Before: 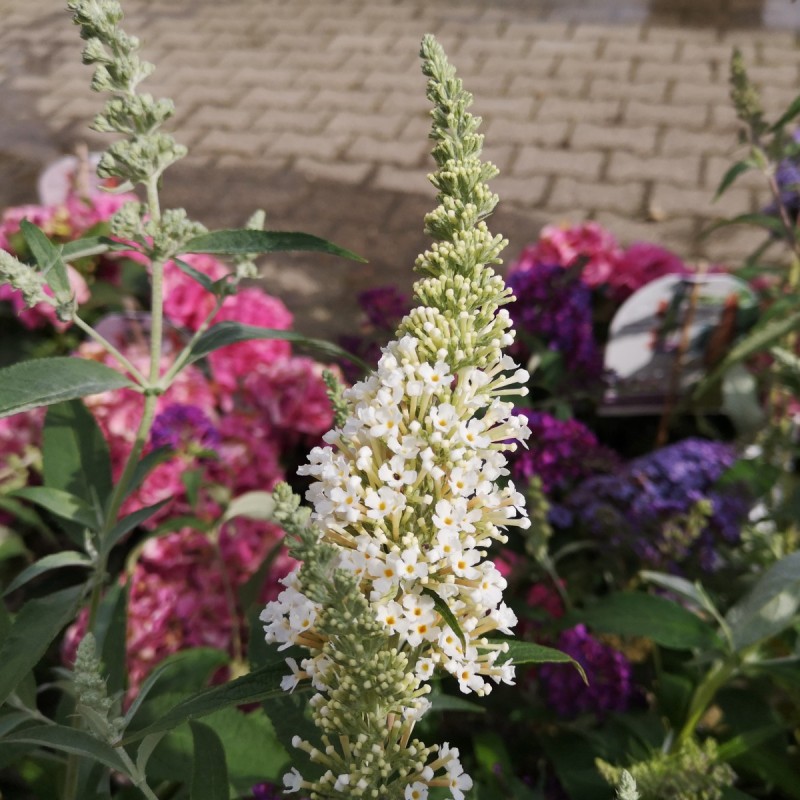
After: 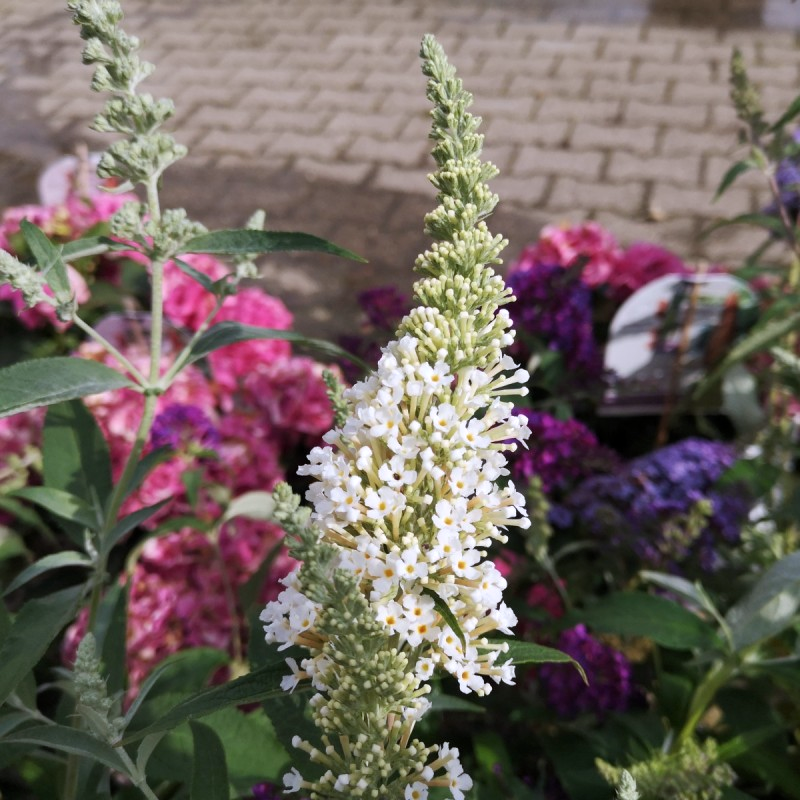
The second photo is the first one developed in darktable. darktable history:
color calibration: illuminant as shot in camera, x 0.358, y 0.373, temperature 4628.91 K
levels: mode automatic, black 0.023%, white 99.97%, levels [0.062, 0.494, 0.925]
